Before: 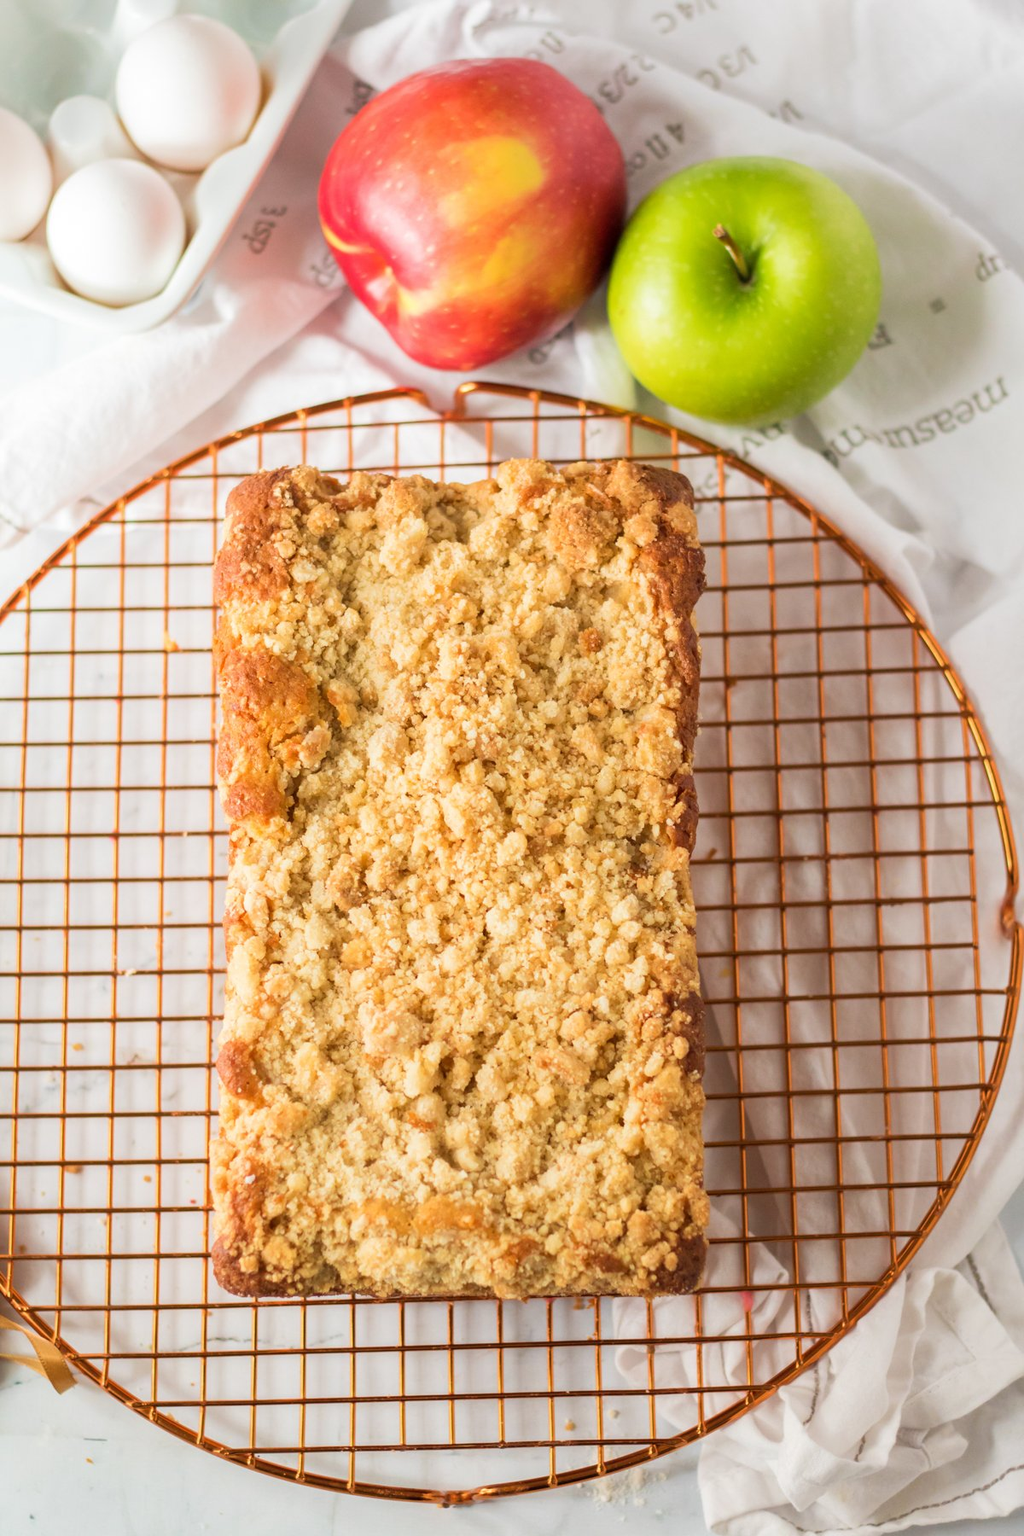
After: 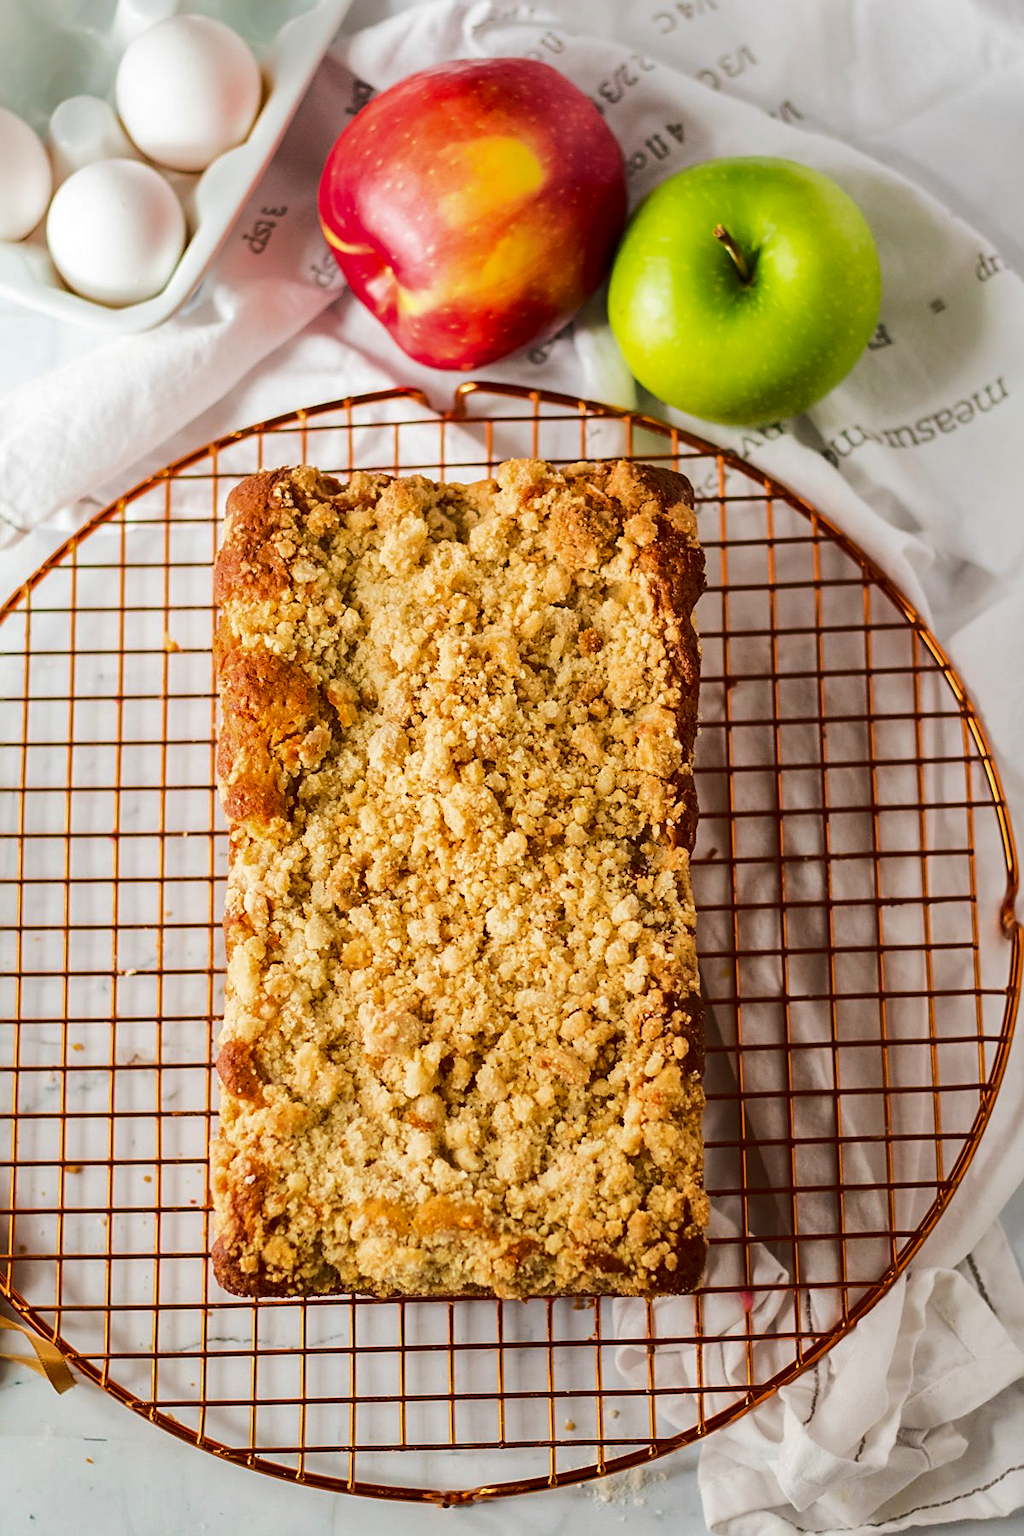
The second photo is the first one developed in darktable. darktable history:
shadows and highlights: shadows color adjustment 97.67%
contrast brightness saturation: contrast 0.189, brightness -0.242, saturation 0.118
sharpen: on, module defaults
tone curve: curves: ch0 [(0, 0) (0.003, 0.002) (0.011, 0.009) (0.025, 0.02) (0.044, 0.034) (0.069, 0.046) (0.1, 0.062) (0.136, 0.083) (0.177, 0.119) (0.224, 0.162) (0.277, 0.216) (0.335, 0.282) (0.399, 0.365) (0.468, 0.457) (0.543, 0.541) (0.623, 0.624) (0.709, 0.713) (0.801, 0.797) (0.898, 0.889) (1, 1)], color space Lab, linked channels
